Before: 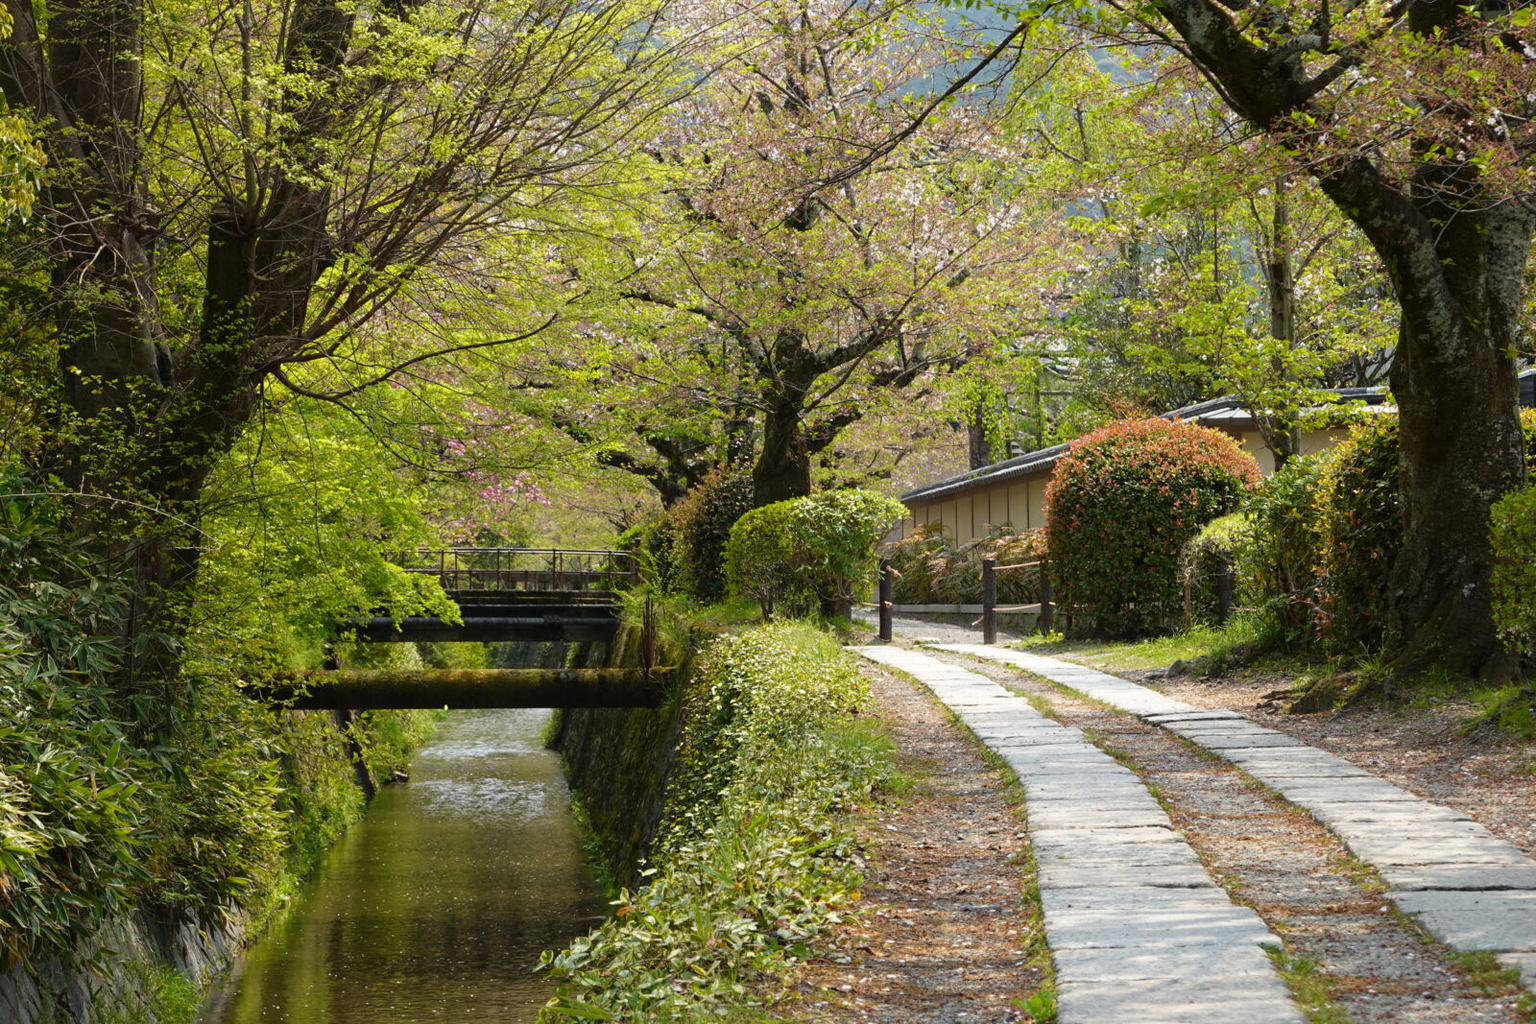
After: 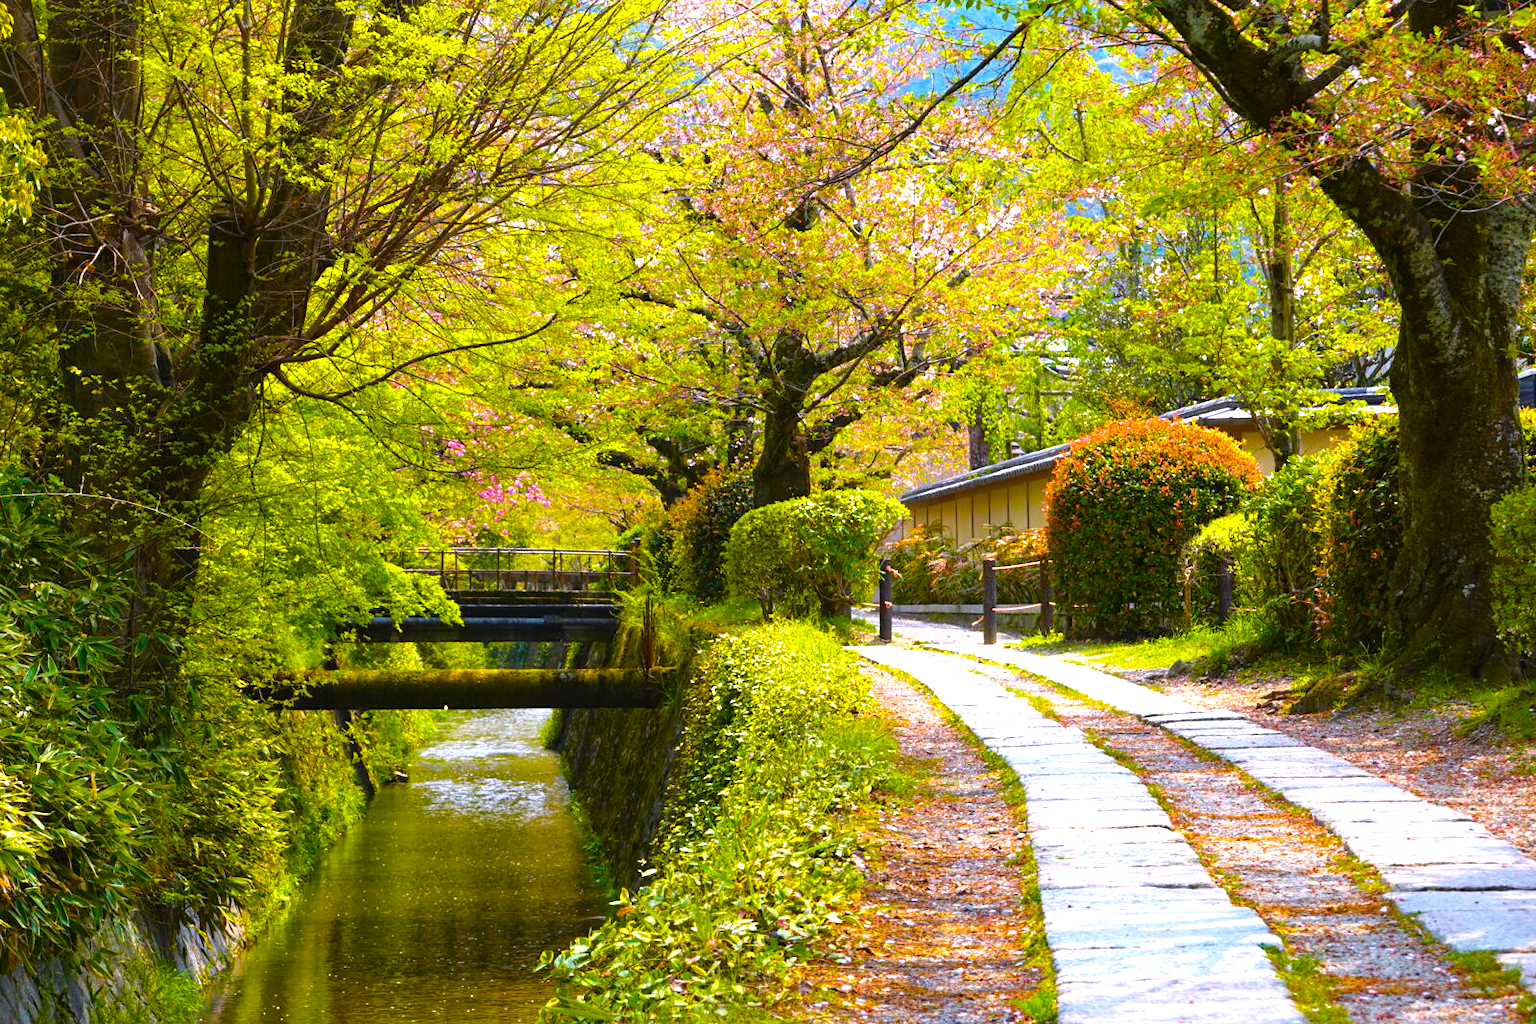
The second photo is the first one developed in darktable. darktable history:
color balance rgb: linear chroma grading › global chroma 42%, perceptual saturation grading › global saturation 42%, perceptual brilliance grading › global brilliance 25%, global vibrance 33%
white balance: red 1.004, blue 1.096
